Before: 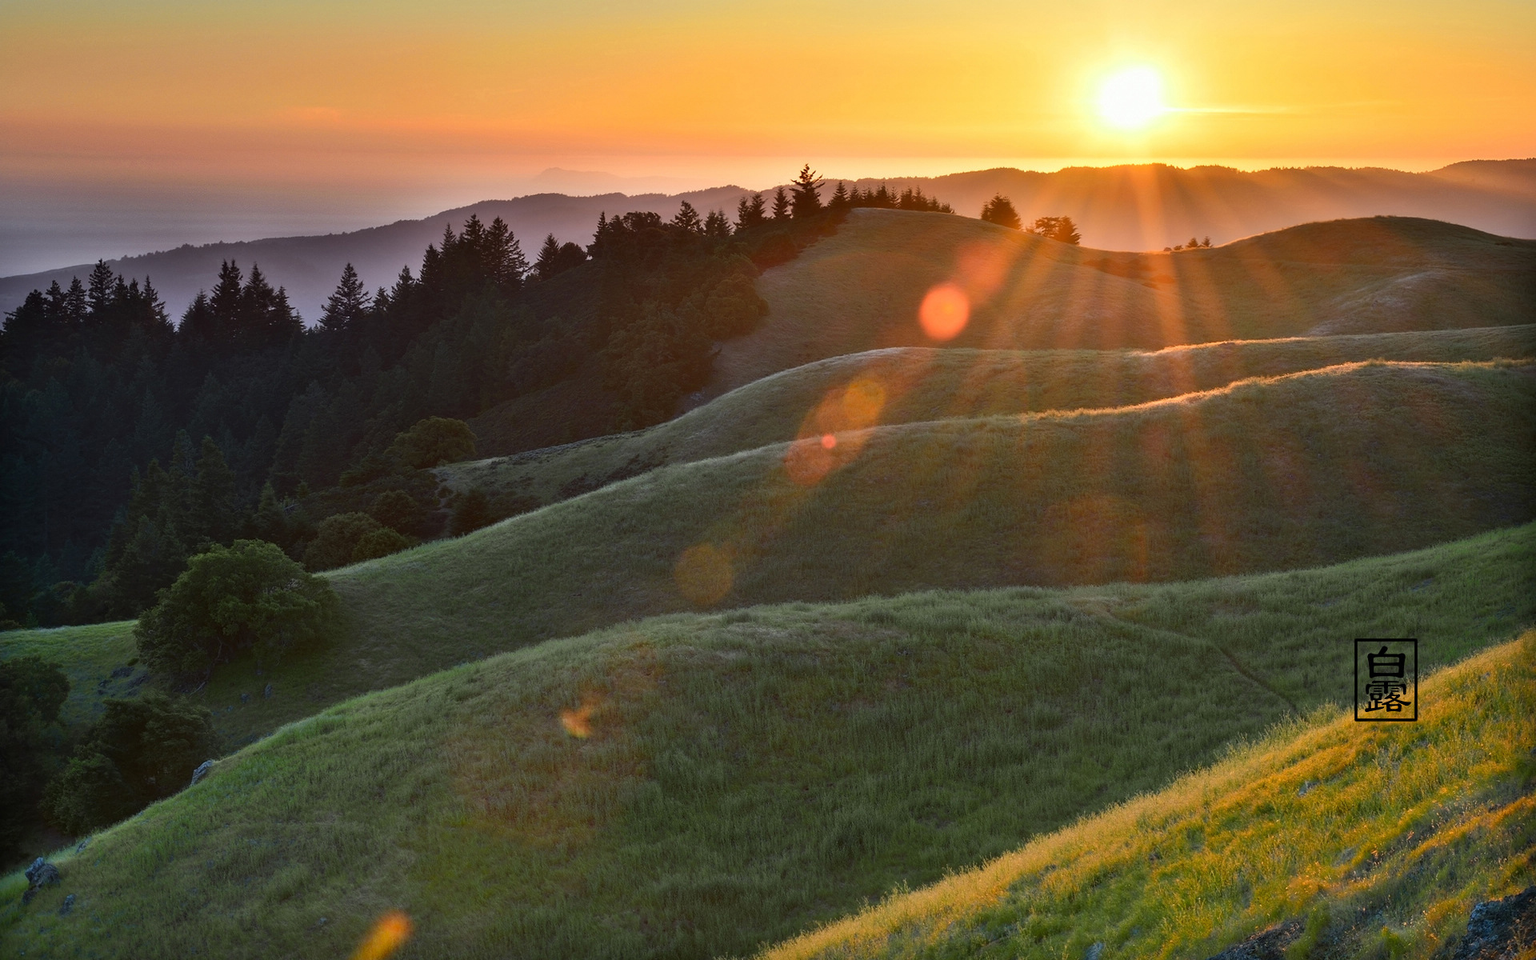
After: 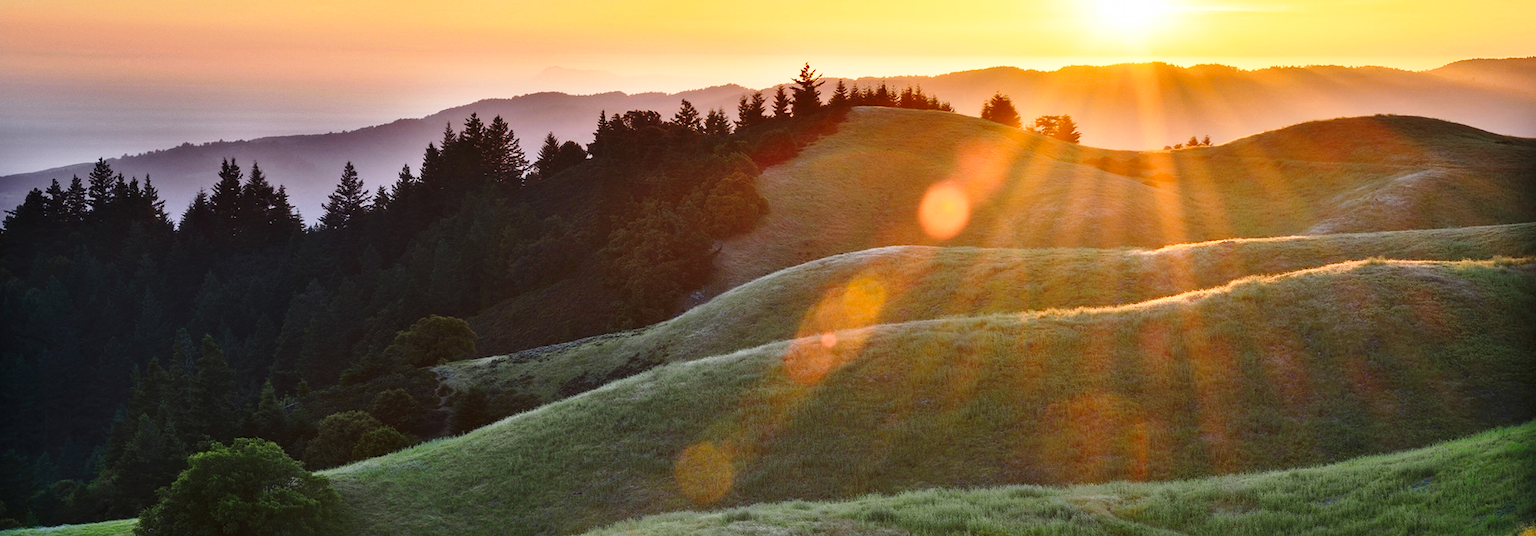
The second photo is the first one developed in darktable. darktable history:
base curve: curves: ch0 [(0, 0) (0.028, 0.03) (0.121, 0.232) (0.46, 0.748) (0.859, 0.968) (1, 1)], preserve colors none
crop and rotate: top 10.606%, bottom 33.425%
